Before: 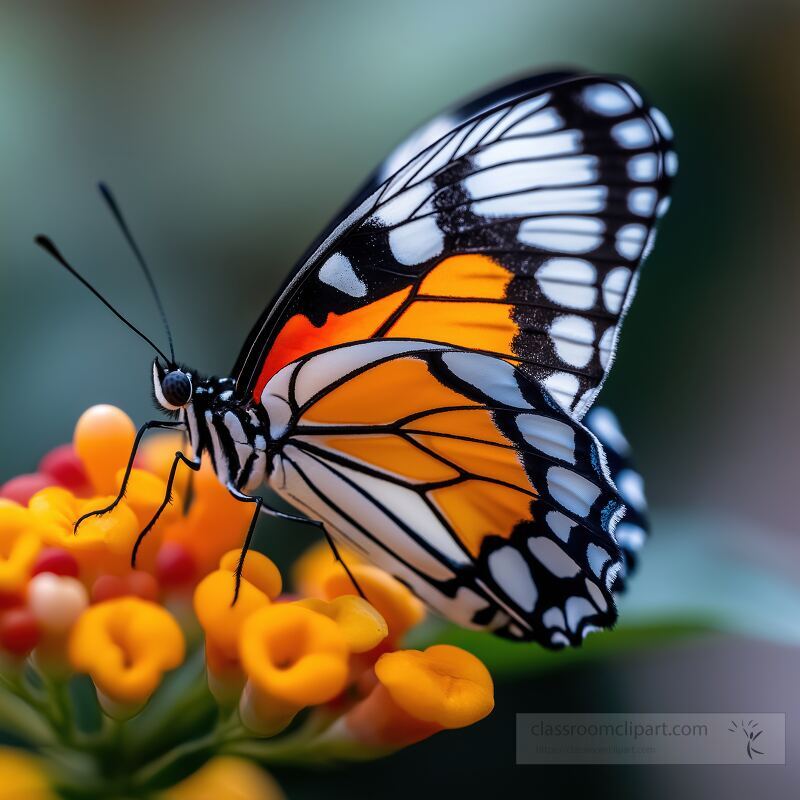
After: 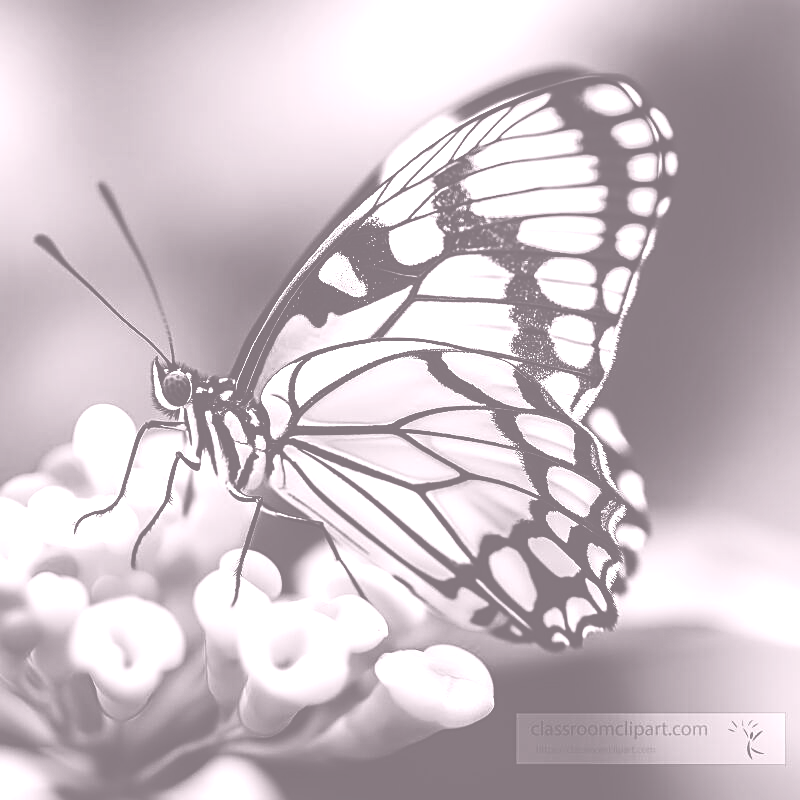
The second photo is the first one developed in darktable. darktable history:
sharpen: on, module defaults
tone curve: curves: ch0 [(0, 0) (0.181, 0.087) (0.498, 0.485) (0.78, 0.742) (0.993, 0.954)]; ch1 [(0, 0) (0.311, 0.149) (0.395, 0.349) (0.488, 0.477) (0.612, 0.641) (1, 1)]; ch2 [(0, 0) (0.5, 0.5) (0.638, 0.667) (1, 1)], color space Lab, independent channels, preserve colors none
colorize: hue 25.2°, saturation 83%, source mix 82%, lightness 79%, version 1
color balance rgb: linear chroma grading › global chroma 8.12%, perceptual saturation grading › global saturation 9.07%, perceptual saturation grading › highlights -13.84%, perceptual saturation grading › mid-tones 14.88%, perceptual saturation grading › shadows 22.8%, perceptual brilliance grading › highlights 2.61%, global vibrance 12.07%
